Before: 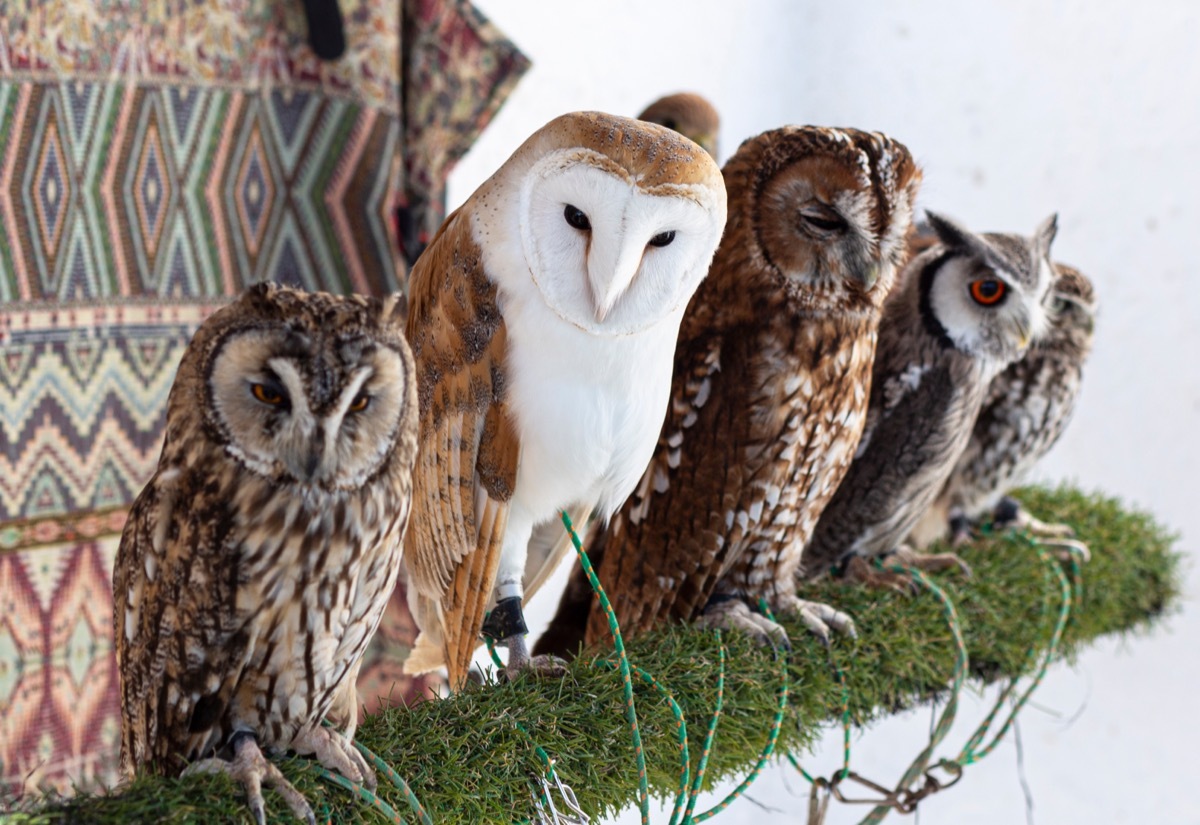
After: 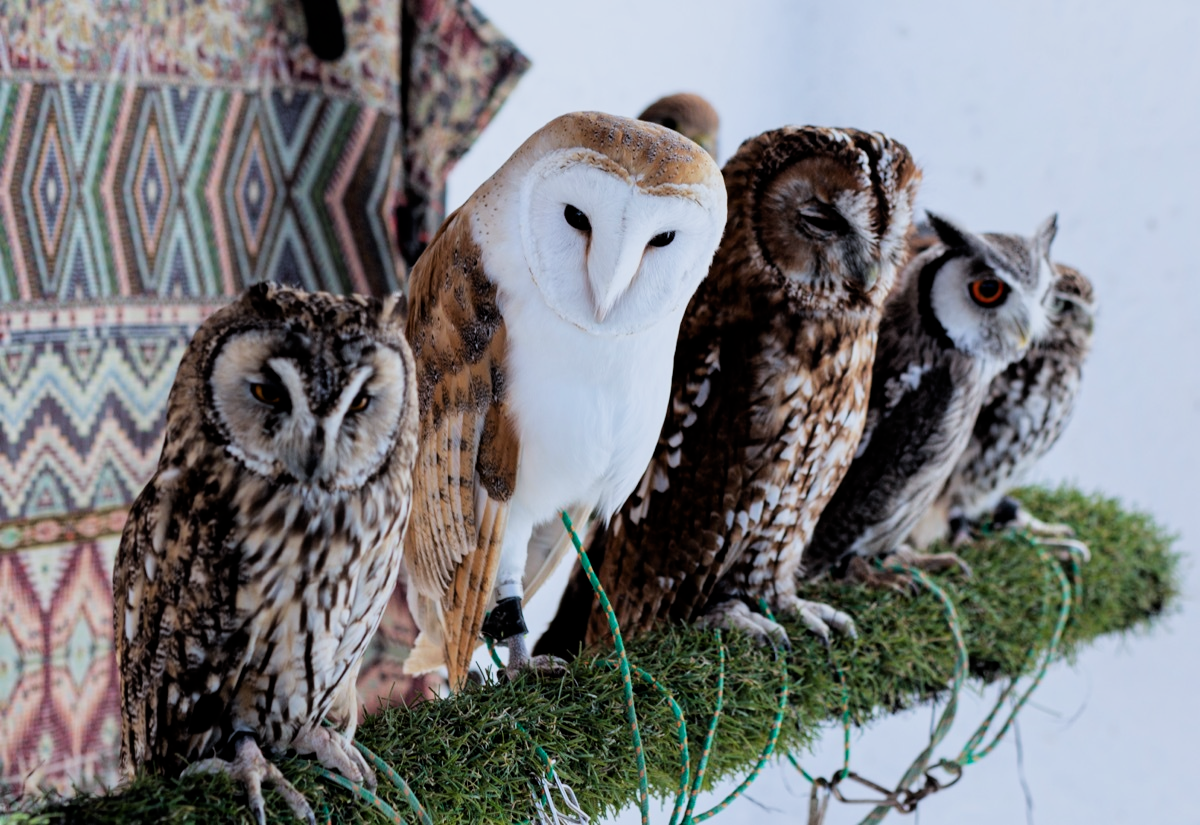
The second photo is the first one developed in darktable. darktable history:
shadows and highlights: shadows -20.58, white point adjustment -2.01, highlights -35.12
filmic rgb: black relative exposure -5.02 EV, white relative exposure 3.18 EV, hardness 3.42, contrast 1.198, highlights saturation mix -30.38%
color calibration: x 0.372, y 0.386, temperature 4284.04 K
